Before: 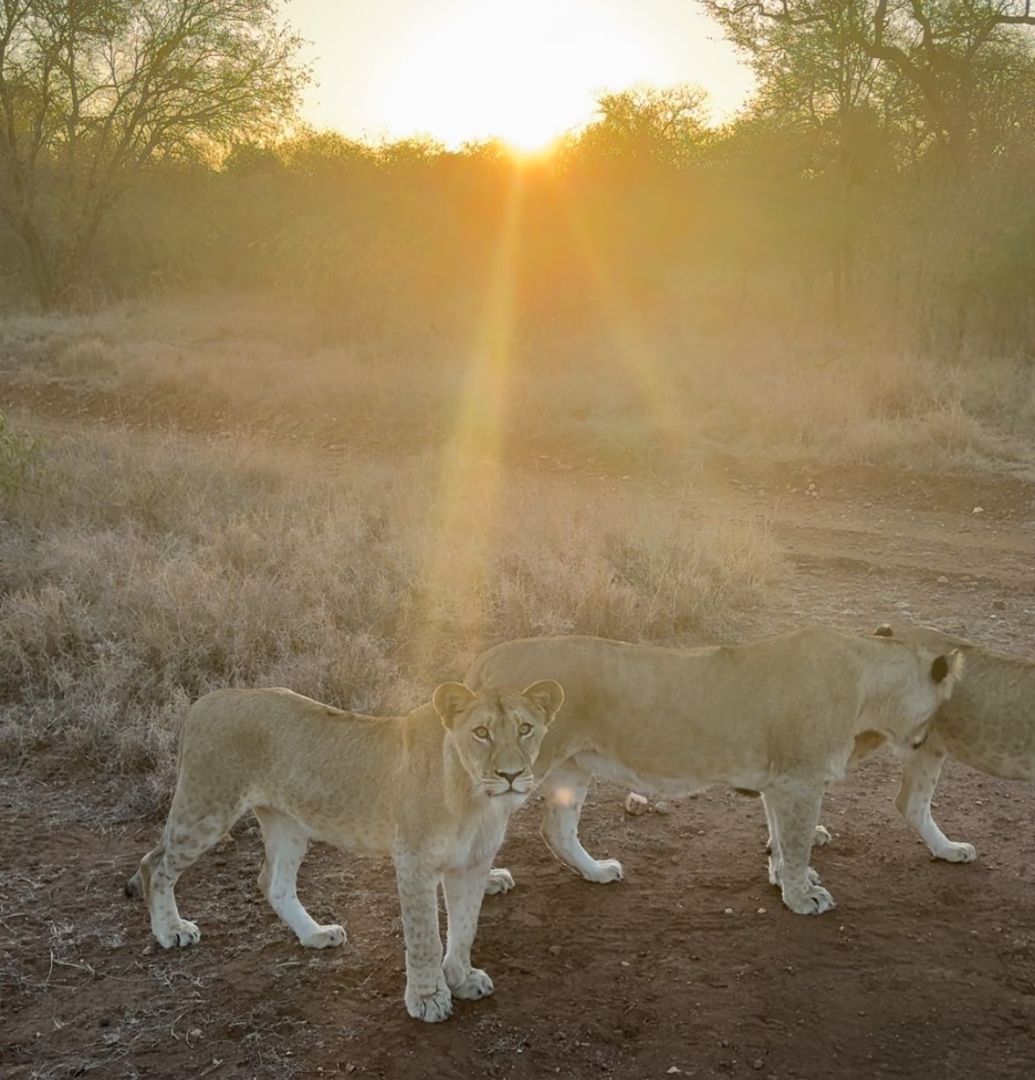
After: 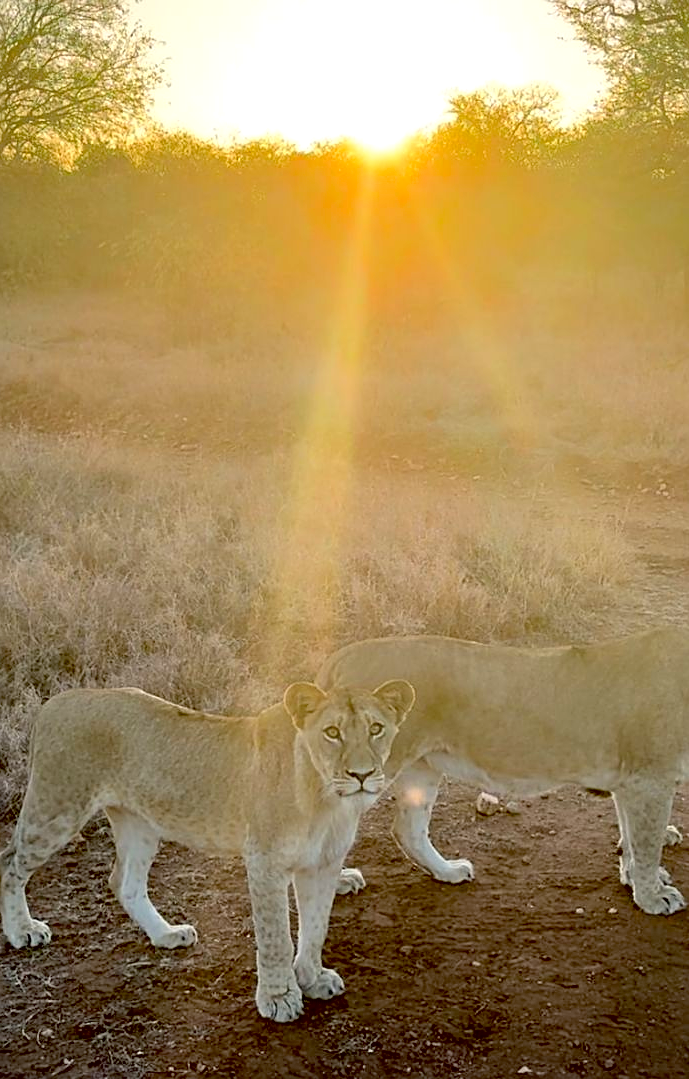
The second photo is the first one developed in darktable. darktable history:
sharpen: on, module defaults
exposure: black level correction 0.025, exposure 0.182 EV, compensate highlight preservation false
contrast brightness saturation: contrast 0.03, brightness 0.06, saturation 0.13
crop and rotate: left 14.436%, right 18.898%
